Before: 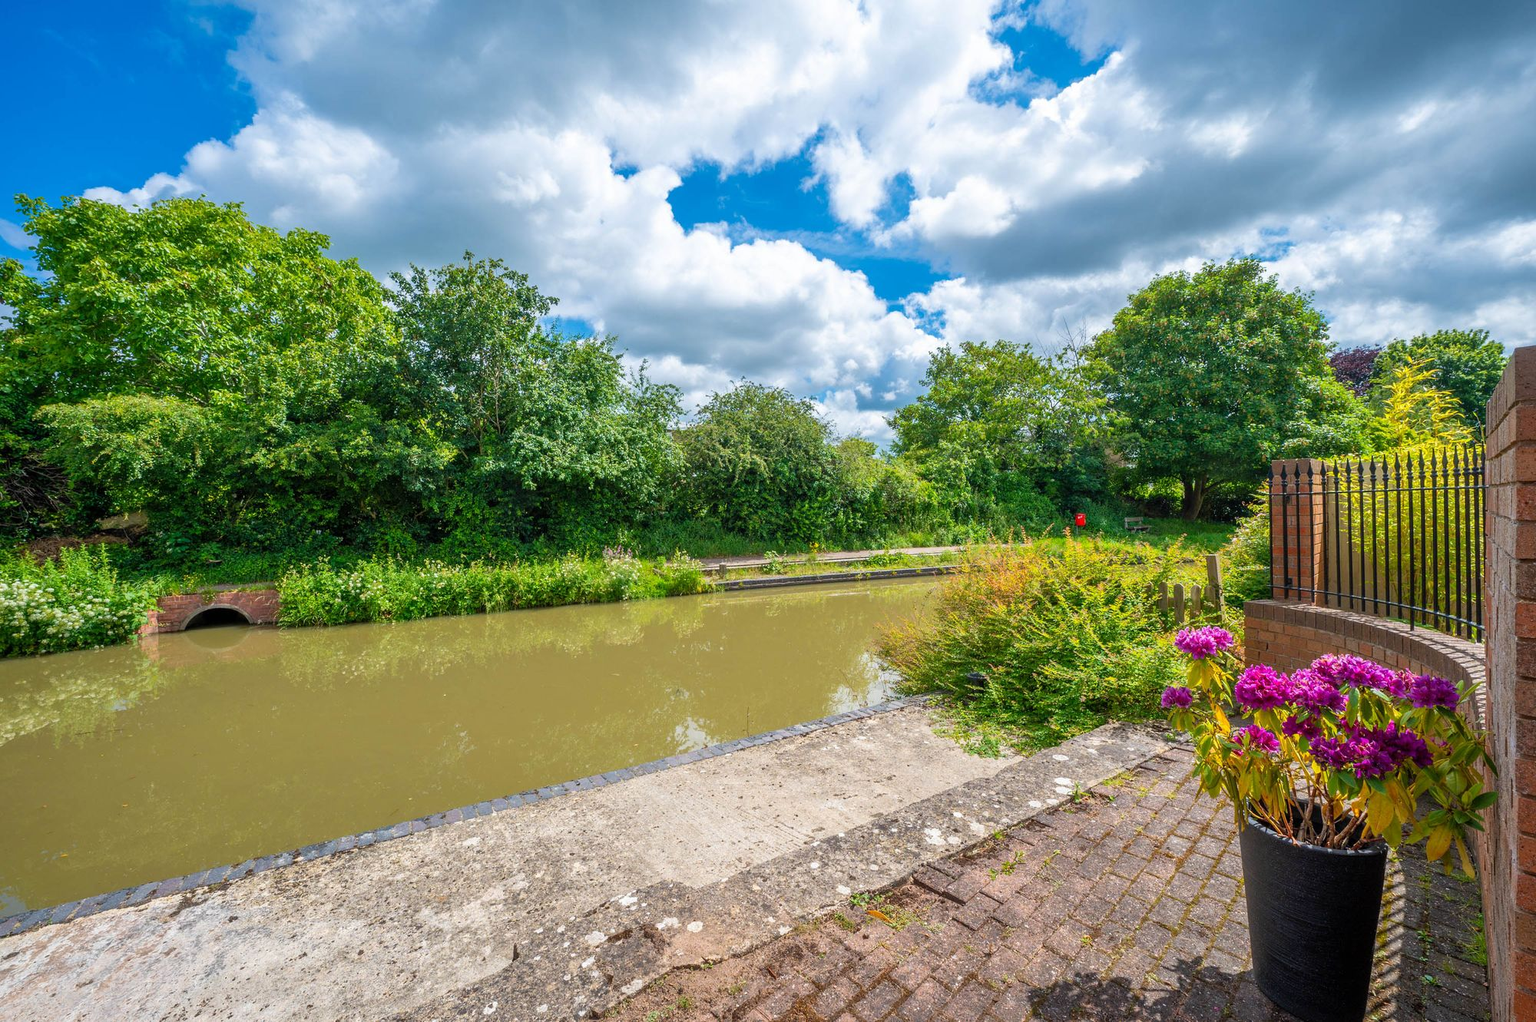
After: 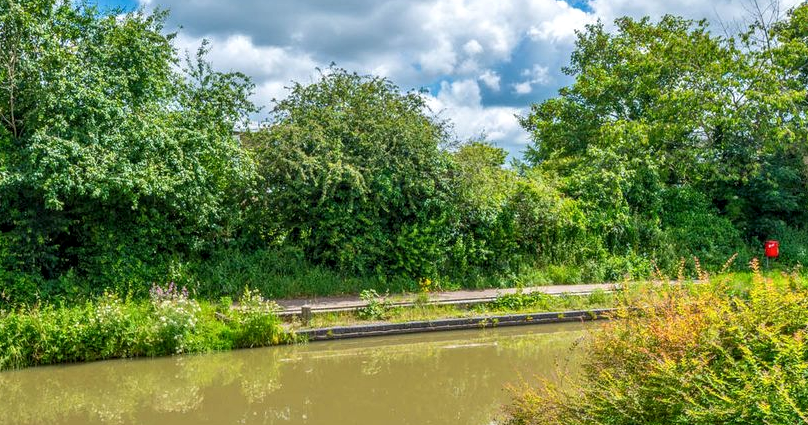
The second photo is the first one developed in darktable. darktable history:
crop: left 31.751%, top 32.172%, right 27.8%, bottom 35.83%
local contrast: on, module defaults
